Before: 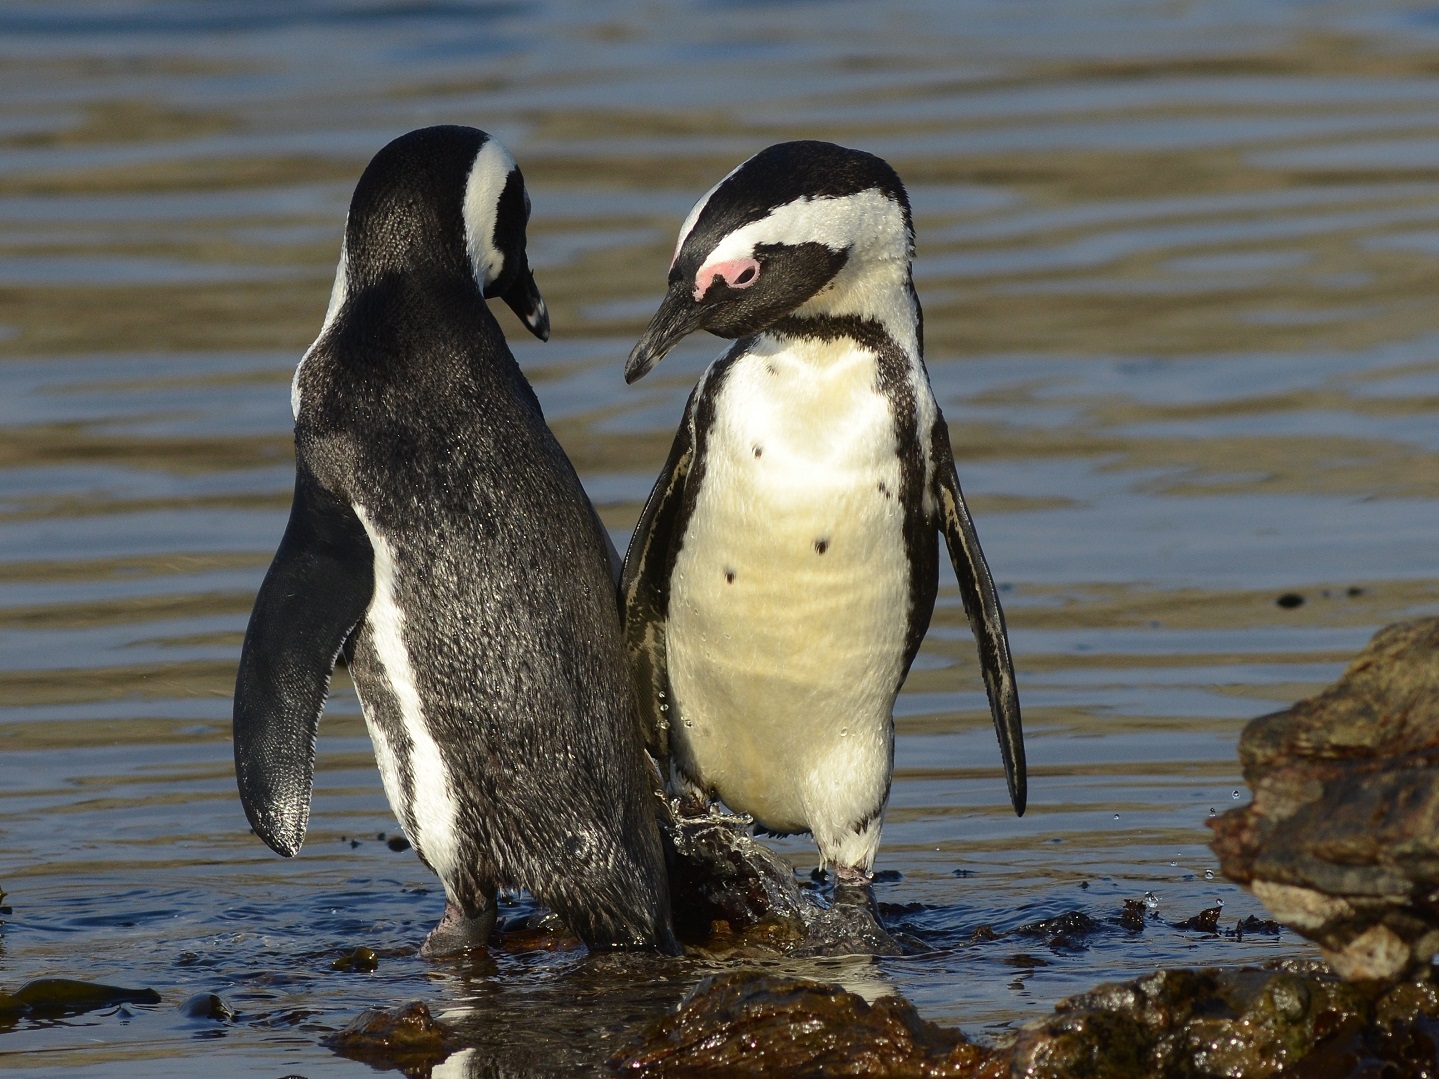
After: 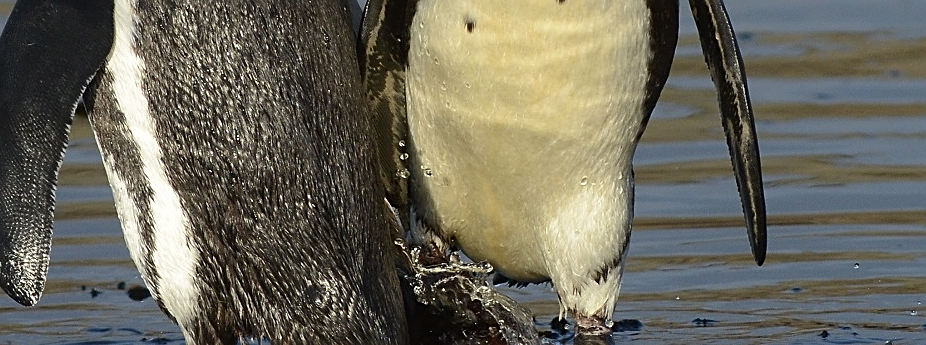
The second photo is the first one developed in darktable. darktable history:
crop: left 18.091%, top 51.13%, right 17.525%, bottom 16.85%
sharpen: on, module defaults
